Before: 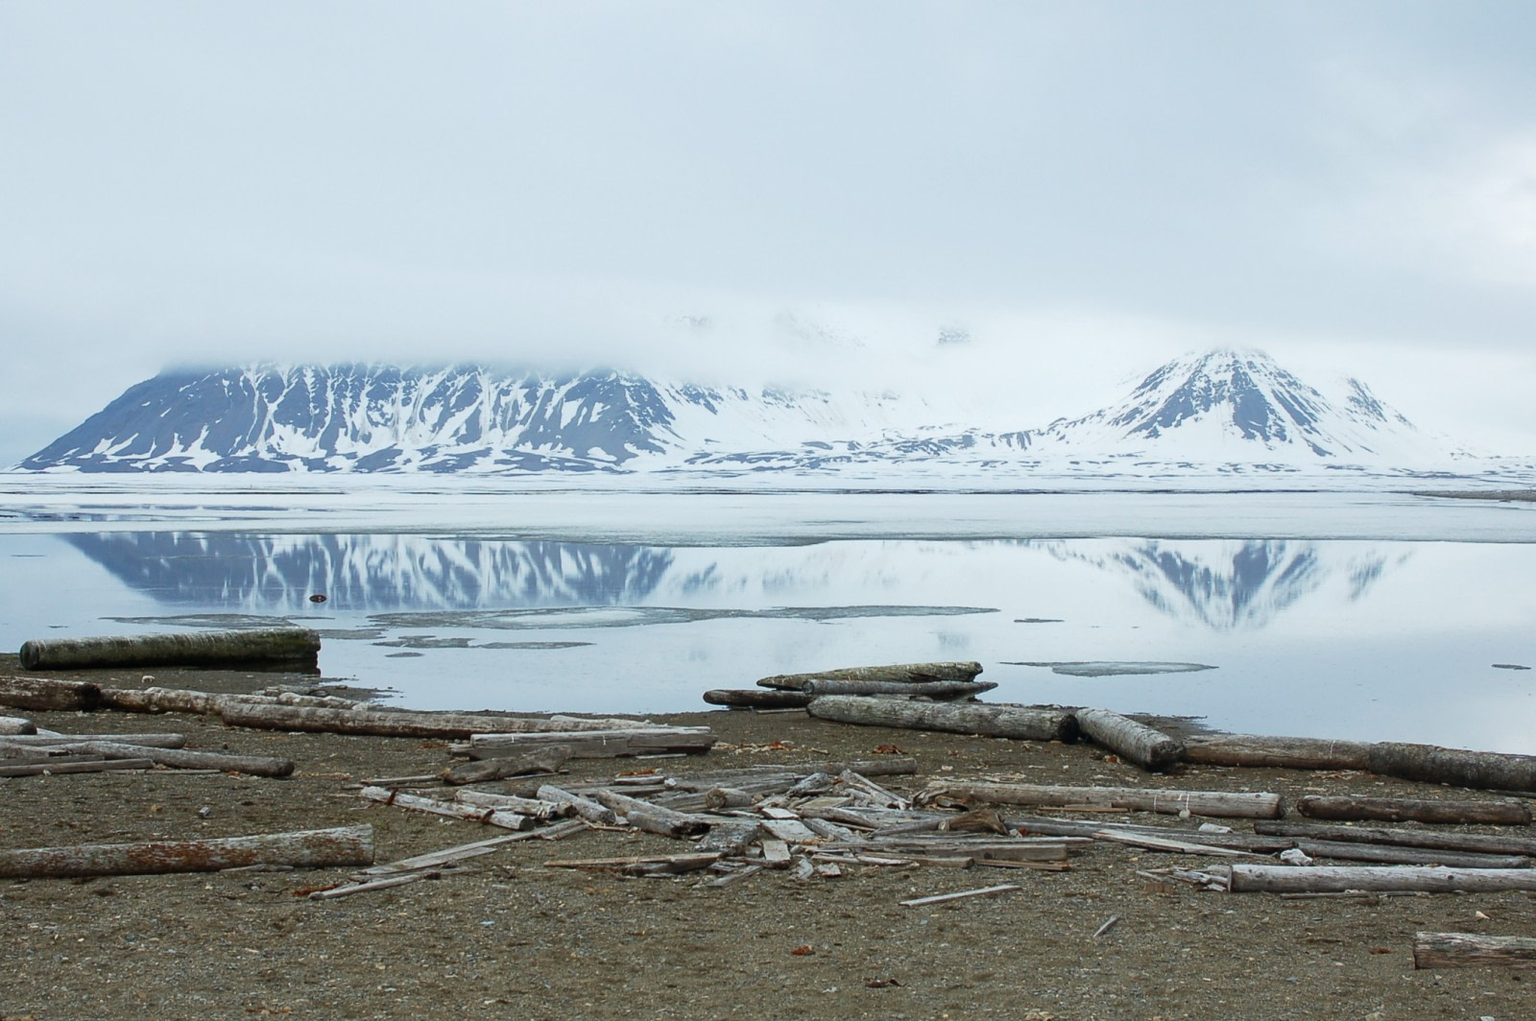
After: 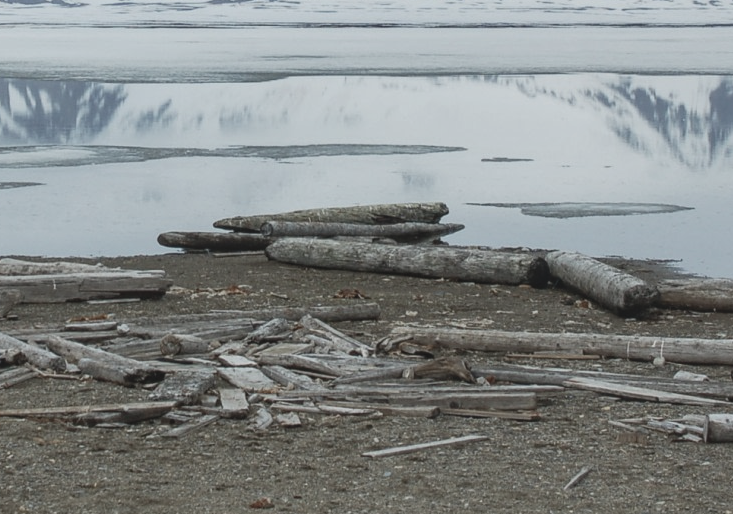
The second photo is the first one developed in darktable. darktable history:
crop: left 35.976%, top 45.819%, right 18.162%, bottom 5.807%
contrast brightness saturation: contrast -0.26, saturation -0.43
local contrast: detail 130%
color zones: curves: ch1 [(0.113, 0.438) (0.75, 0.5)]; ch2 [(0.12, 0.526) (0.75, 0.5)]
